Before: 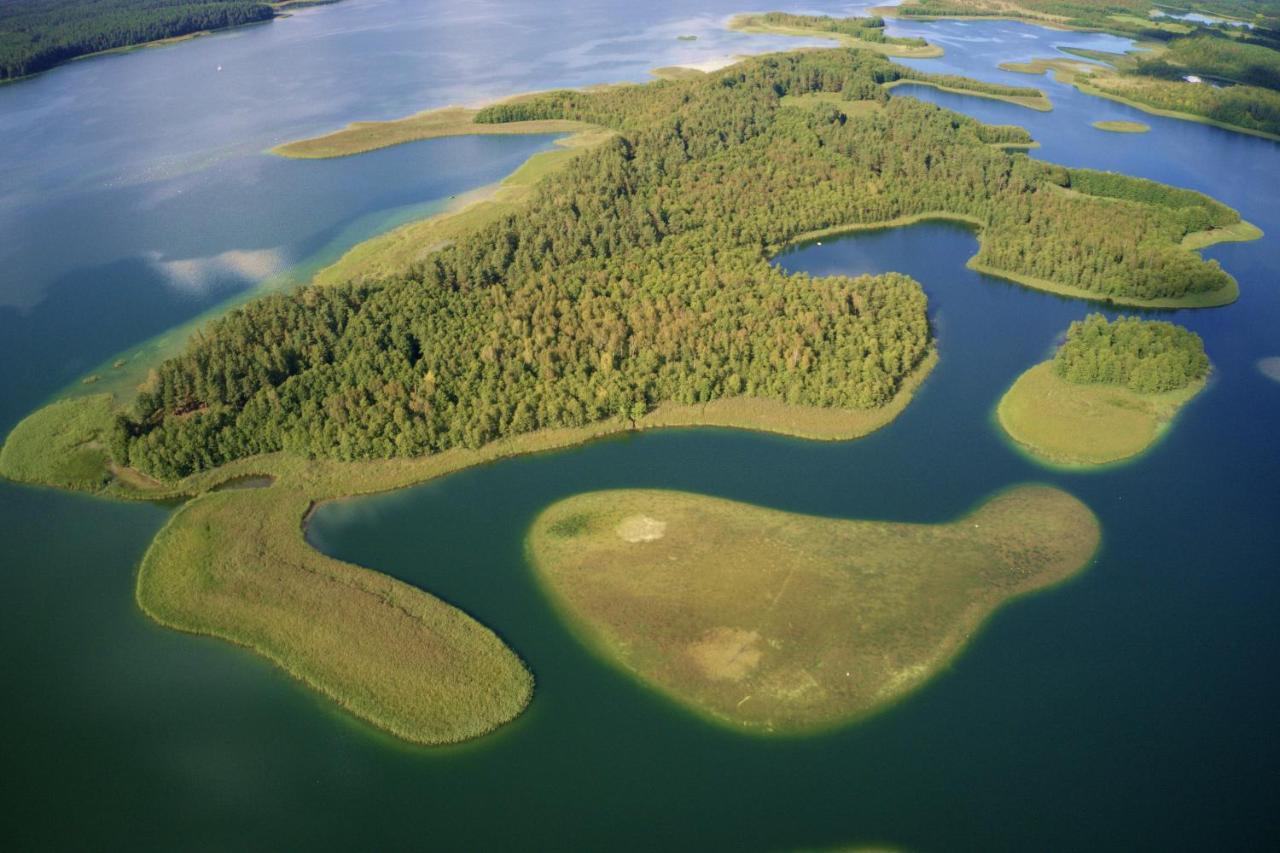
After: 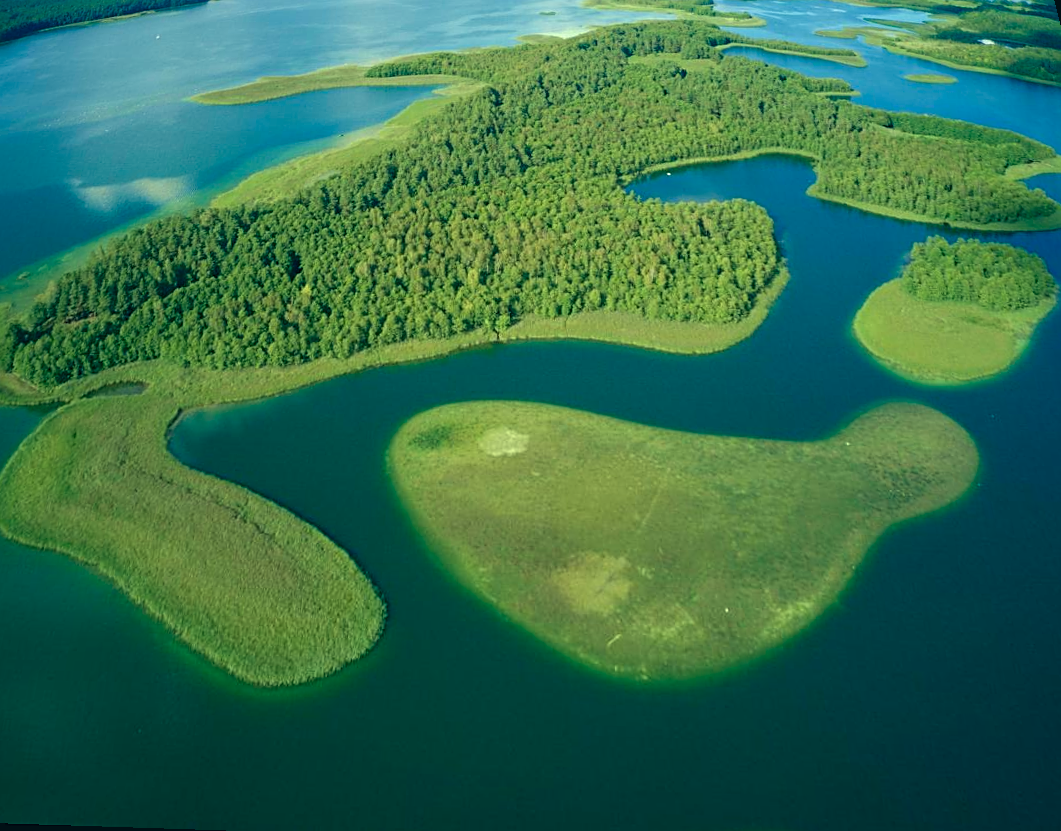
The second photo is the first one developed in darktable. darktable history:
color correction: highlights a* -20.08, highlights b* 9.8, shadows a* -20.4, shadows b* -10.76
rotate and perspective: rotation 0.72°, lens shift (vertical) -0.352, lens shift (horizontal) -0.051, crop left 0.152, crop right 0.859, crop top 0.019, crop bottom 0.964
sharpen: on, module defaults
